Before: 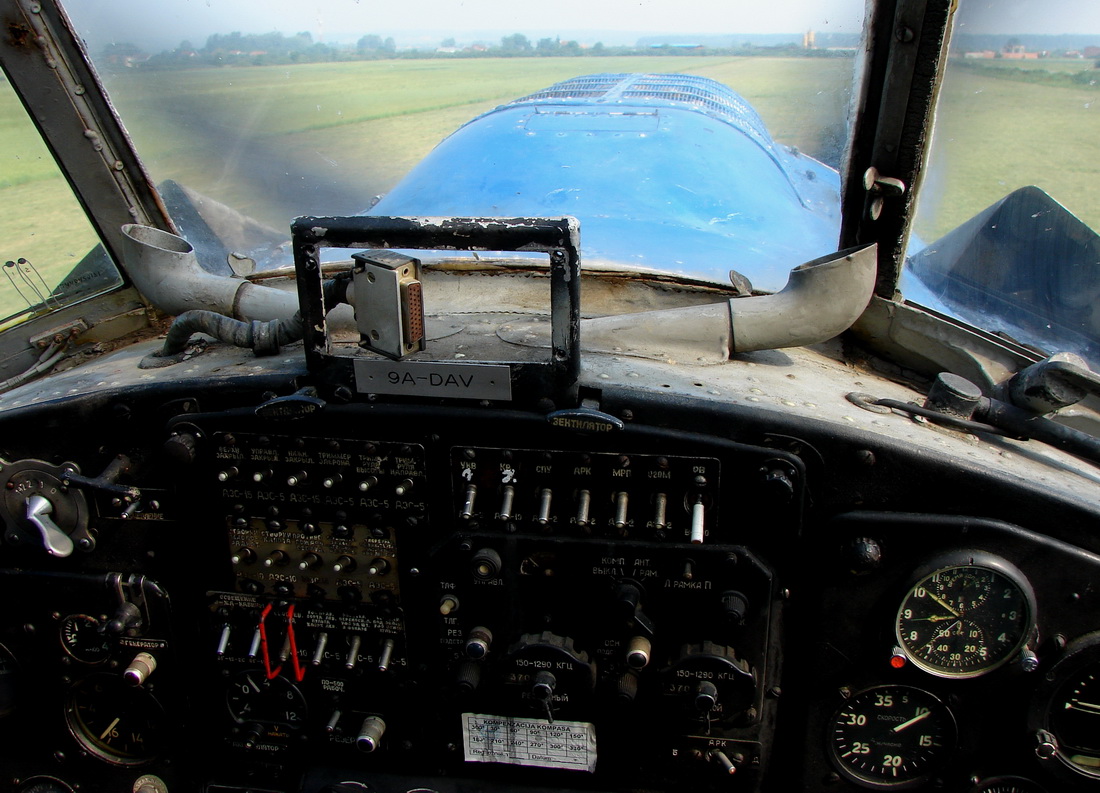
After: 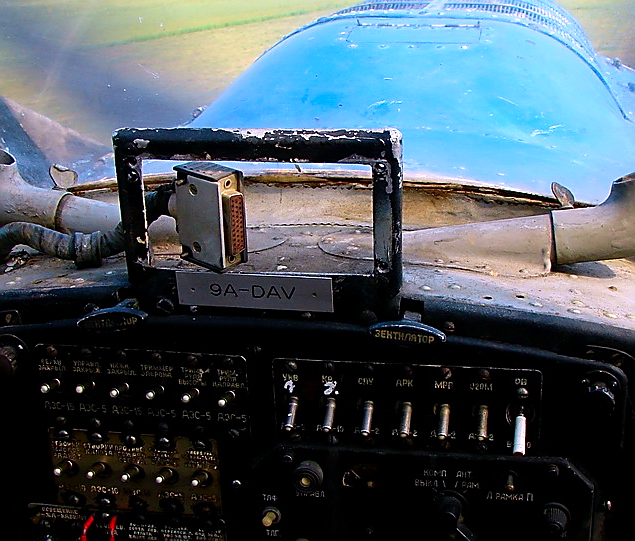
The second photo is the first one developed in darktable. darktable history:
crop: left 16.202%, top 11.208%, right 26.045%, bottom 20.557%
white balance: red 1.05, blue 1.072
velvia: strength 45%
sharpen: radius 1.4, amount 1.25, threshold 0.7
contrast brightness saturation: contrast 0.09, saturation 0.28
